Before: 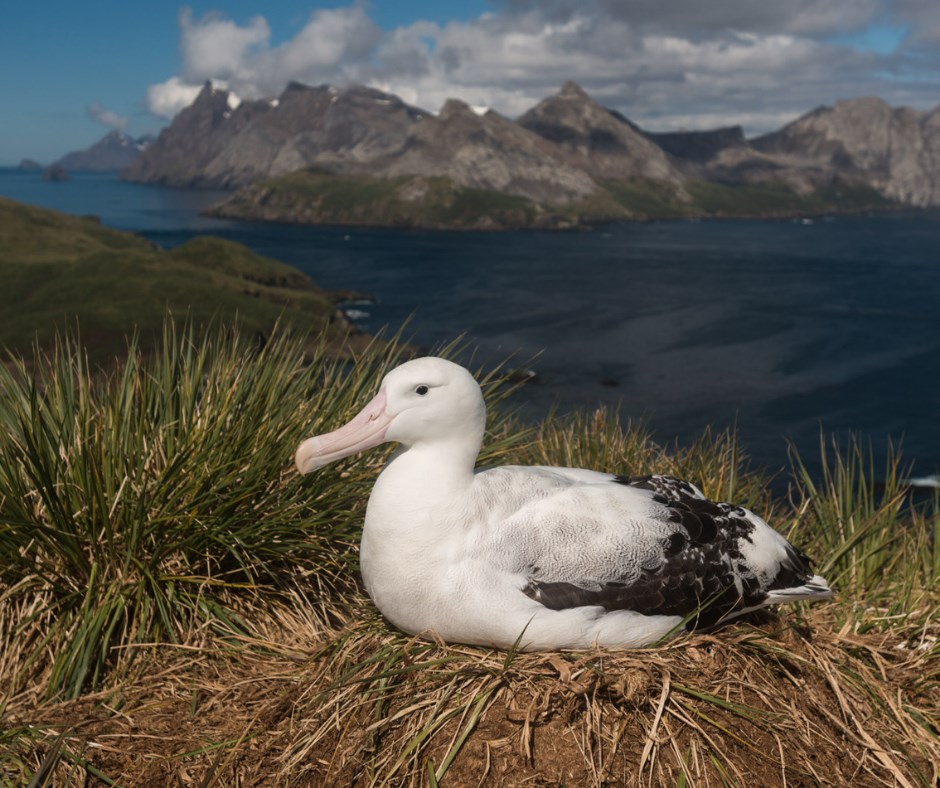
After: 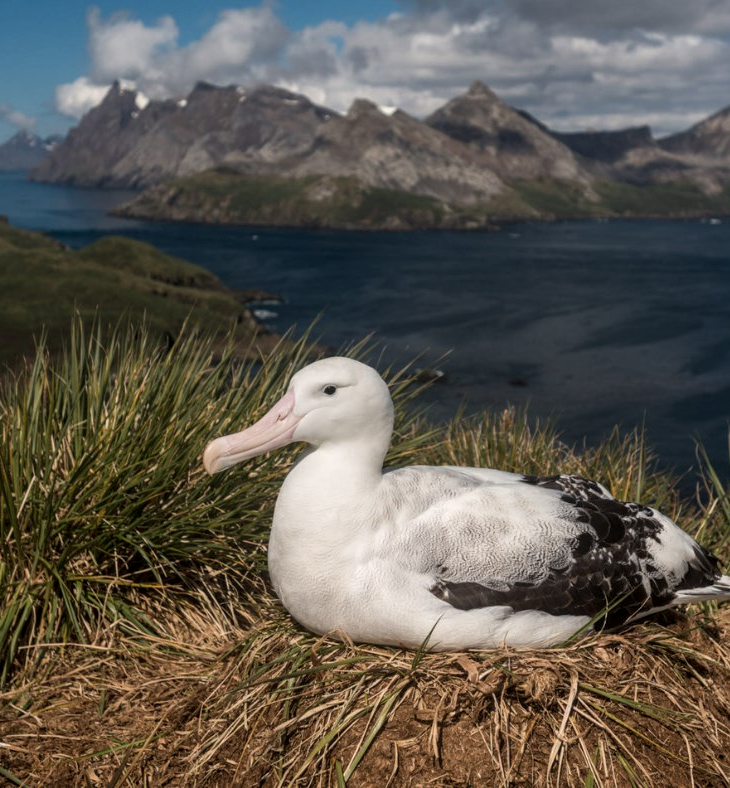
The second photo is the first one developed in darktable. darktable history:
crop: left 9.893%, right 12.437%
local contrast: detail 130%
